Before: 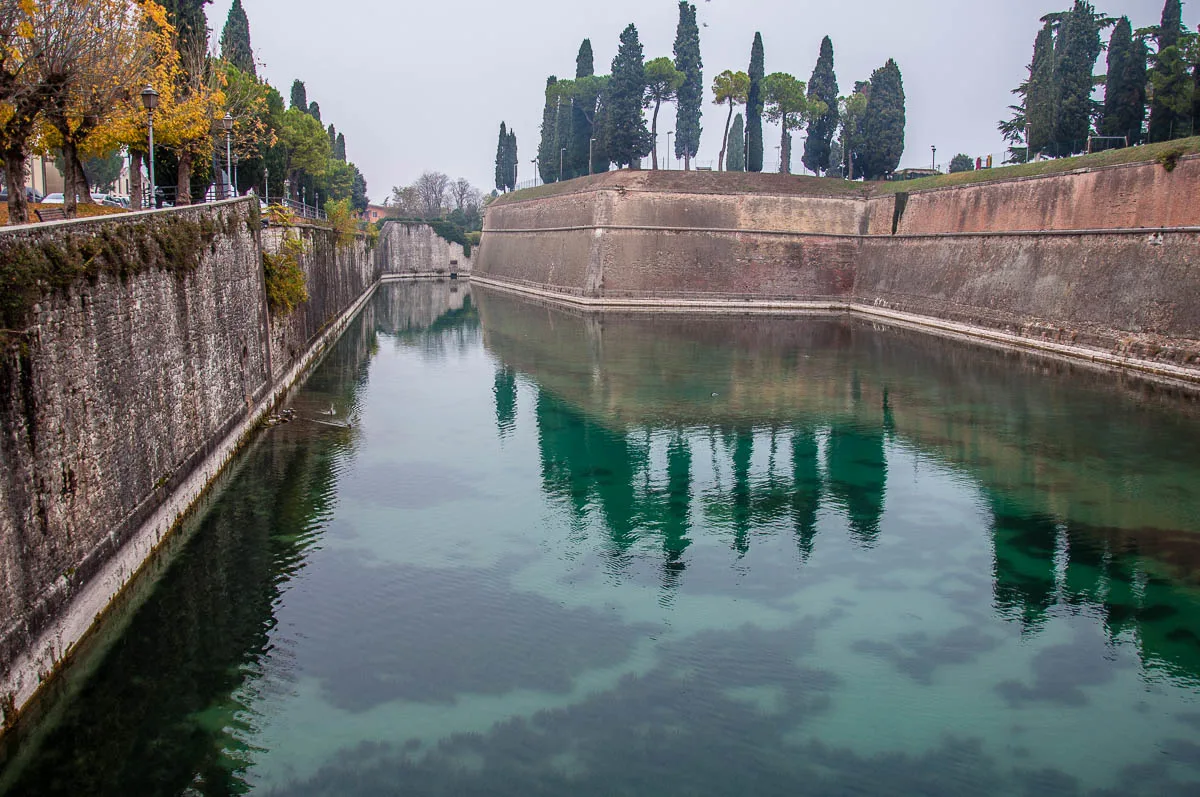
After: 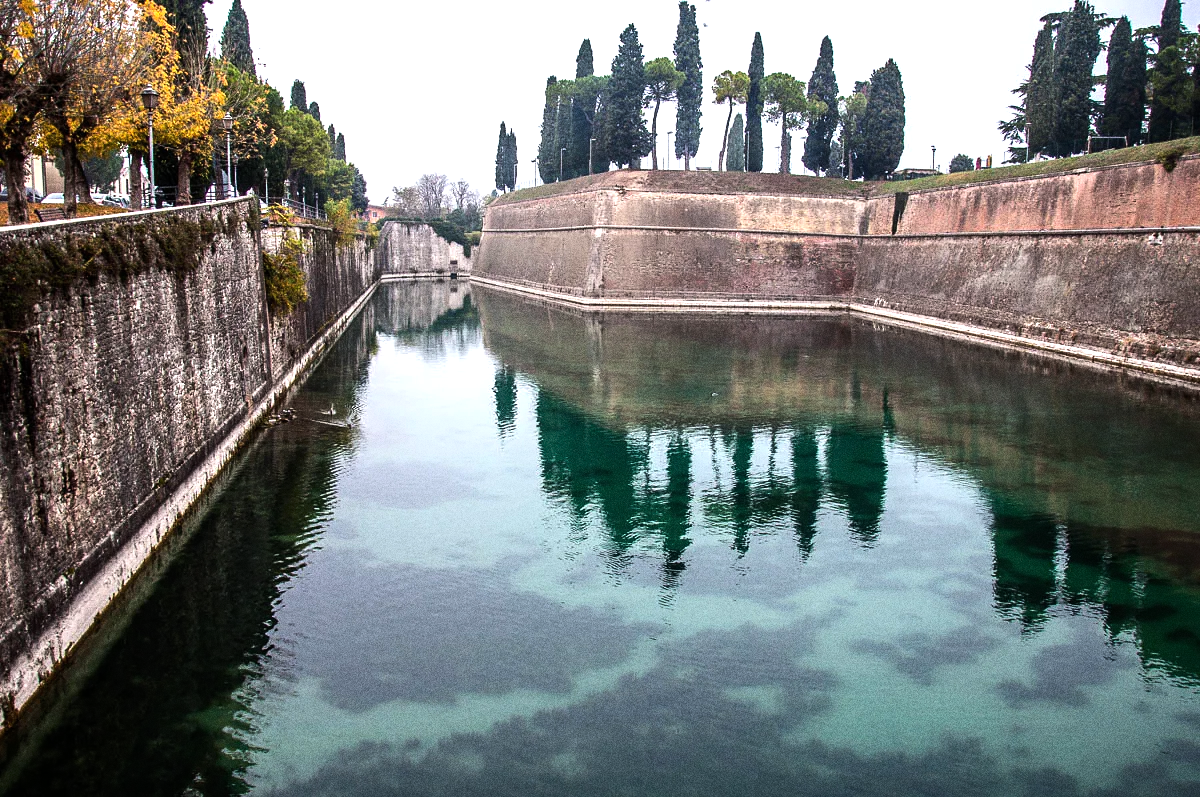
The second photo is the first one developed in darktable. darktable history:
tone equalizer: -8 EV -1.08 EV, -7 EV -1.01 EV, -6 EV -0.867 EV, -5 EV -0.578 EV, -3 EV 0.578 EV, -2 EV 0.867 EV, -1 EV 1.01 EV, +0 EV 1.08 EV, edges refinement/feathering 500, mask exposure compensation -1.57 EV, preserve details no
grain: coarseness 0.09 ISO, strength 40%
